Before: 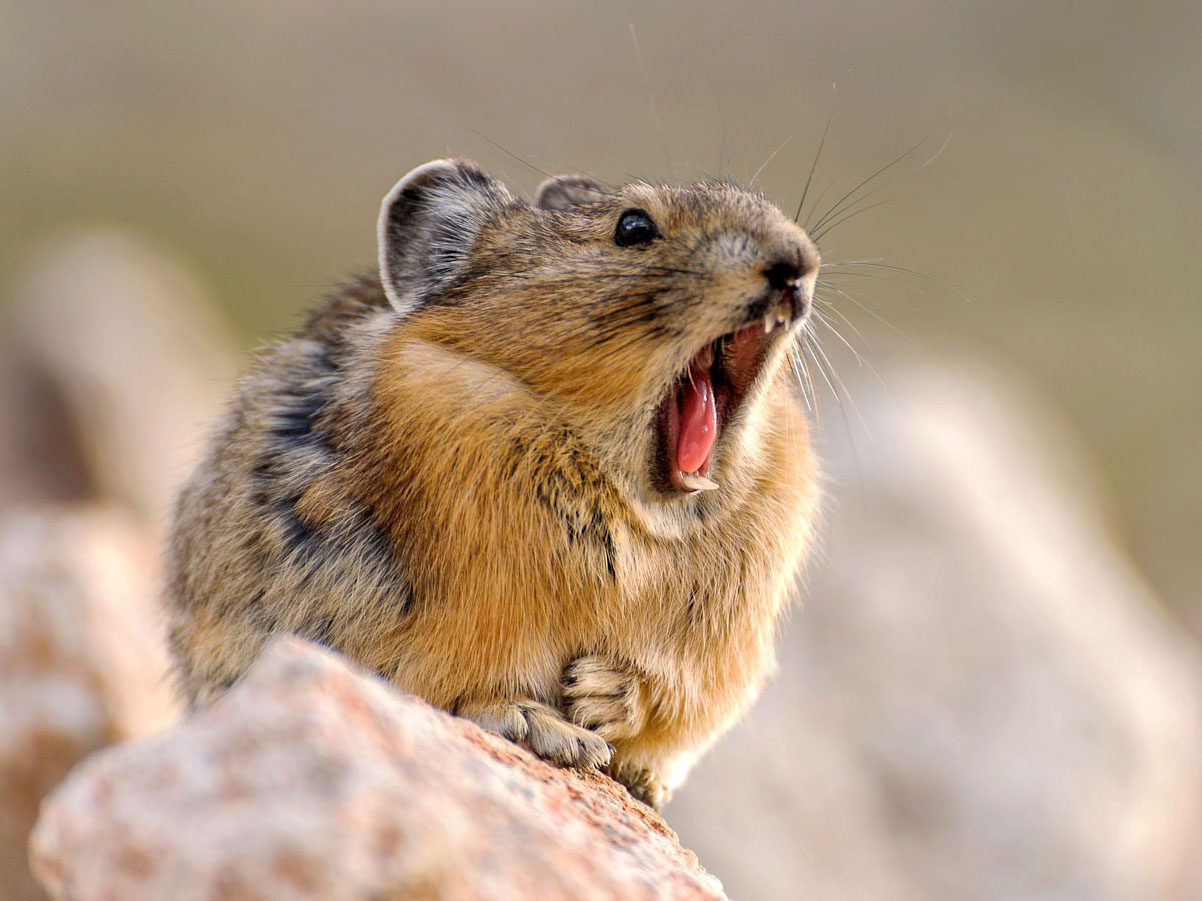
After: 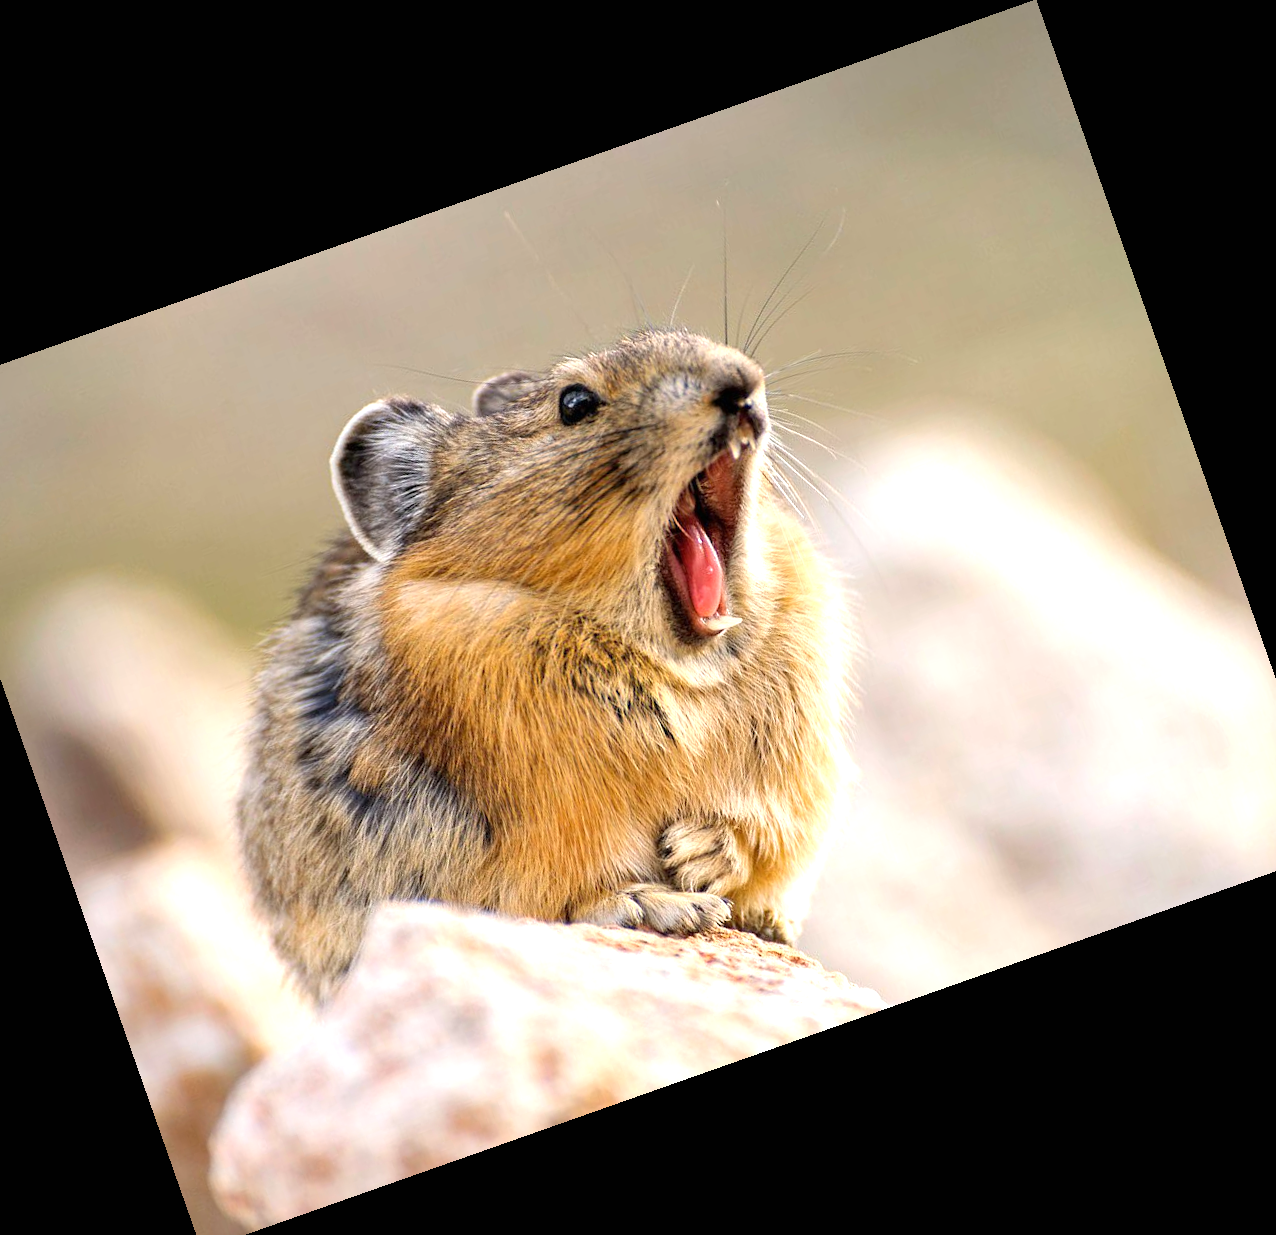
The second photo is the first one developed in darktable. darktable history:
crop and rotate: angle 19.43°, left 6.812%, right 4.125%, bottom 1.087%
vignetting: fall-off start 80.87%, fall-off radius 61.59%, brightness -0.384, saturation 0.007, center (0, 0.007), automatic ratio true, width/height ratio 1.418
exposure: black level correction 0, exposure 0.7 EV, compensate exposure bias true, compensate highlight preservation false
